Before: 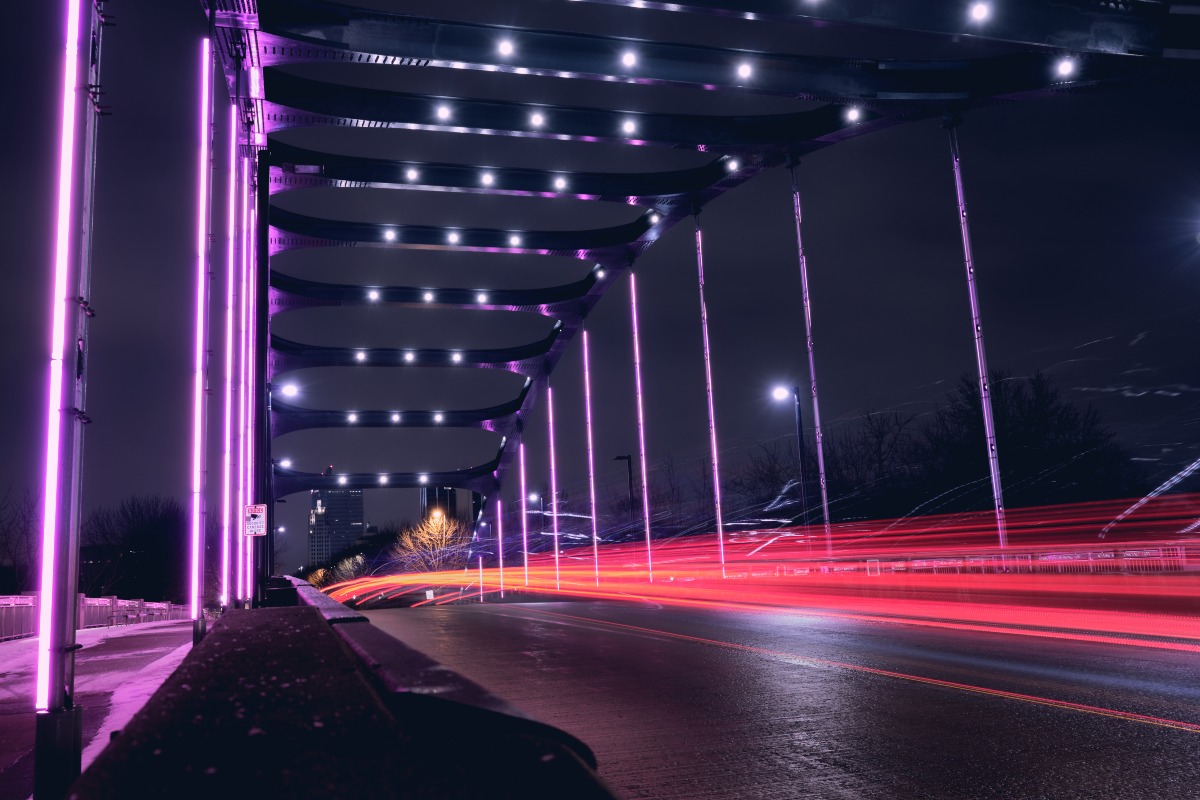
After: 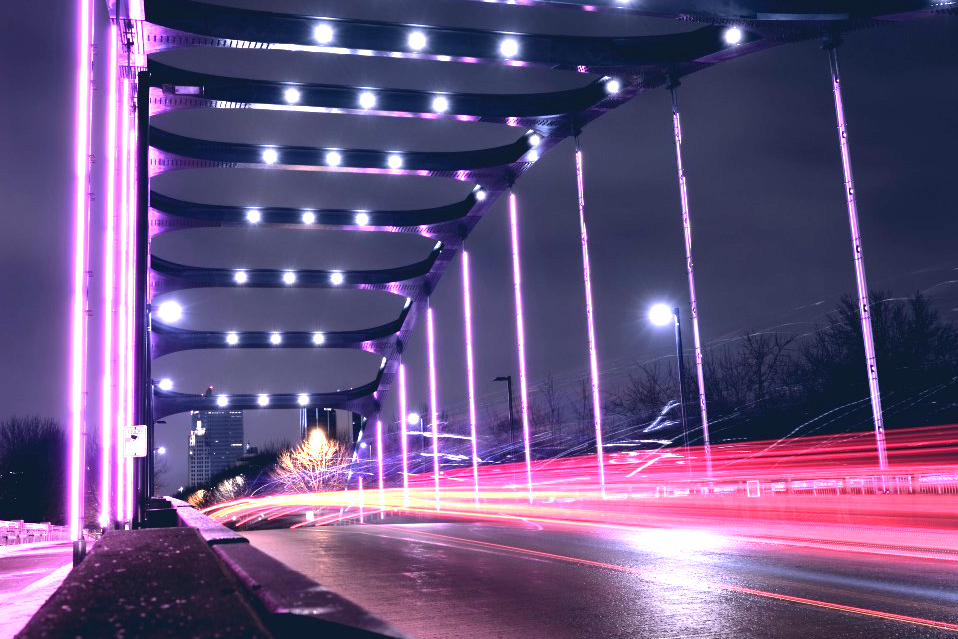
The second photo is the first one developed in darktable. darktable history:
crop and rotate: left 10.071%, top 10.071%, right 10.02%, bottom 10.02%
tone equalizer: -8 EV -0.417 EV, -7 EV -0.389 EV, -6 EV -0.333 EV, -5 EV -0.222 EV, -3 EV 0.222 EV, -2 EV 0.333 EV, -1 EV 0.389 EV, +0 EV 0.417 EV, edges refinement/feathering 500, mask exposure compensation -1.57 EV, preserve details no
exposure: black level correction 0.001, exposure 1.646 EV, compensate exposure bias true, compensate highlight preservation false
